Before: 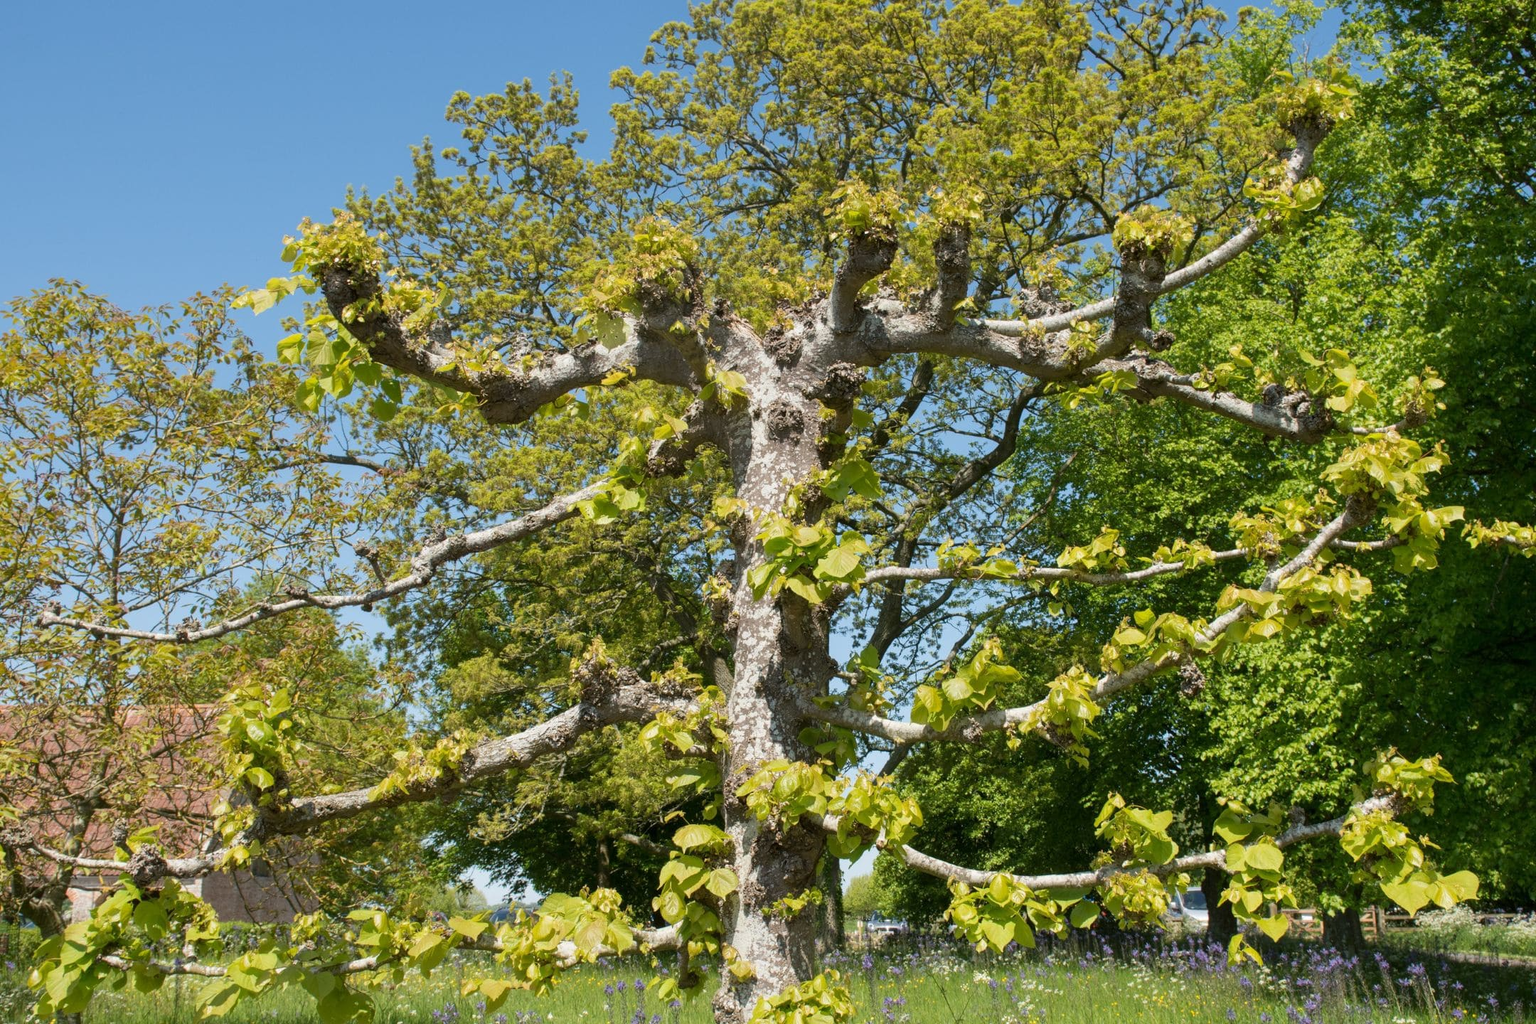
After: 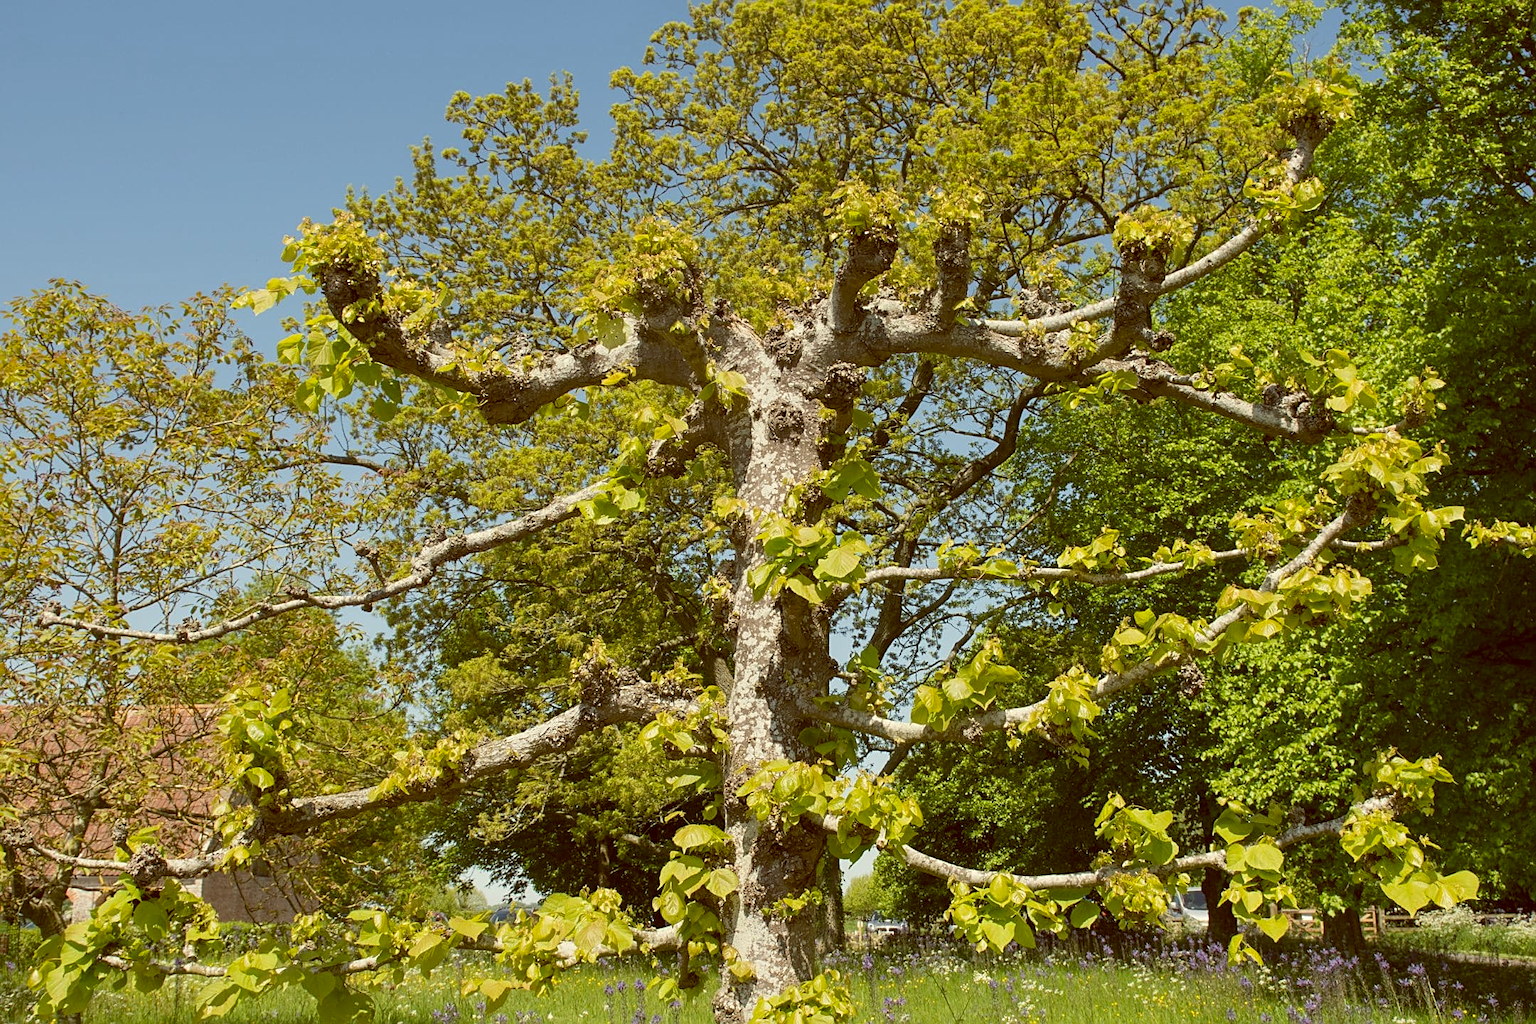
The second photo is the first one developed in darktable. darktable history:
color balance: lift [1.001, 1.007, 1, 0.993], gamma [1.023, 1.026, 1.01, 0.974], gain [0.964, 1.059, 1.073, 0.927]
sharpen: on, module defaults
